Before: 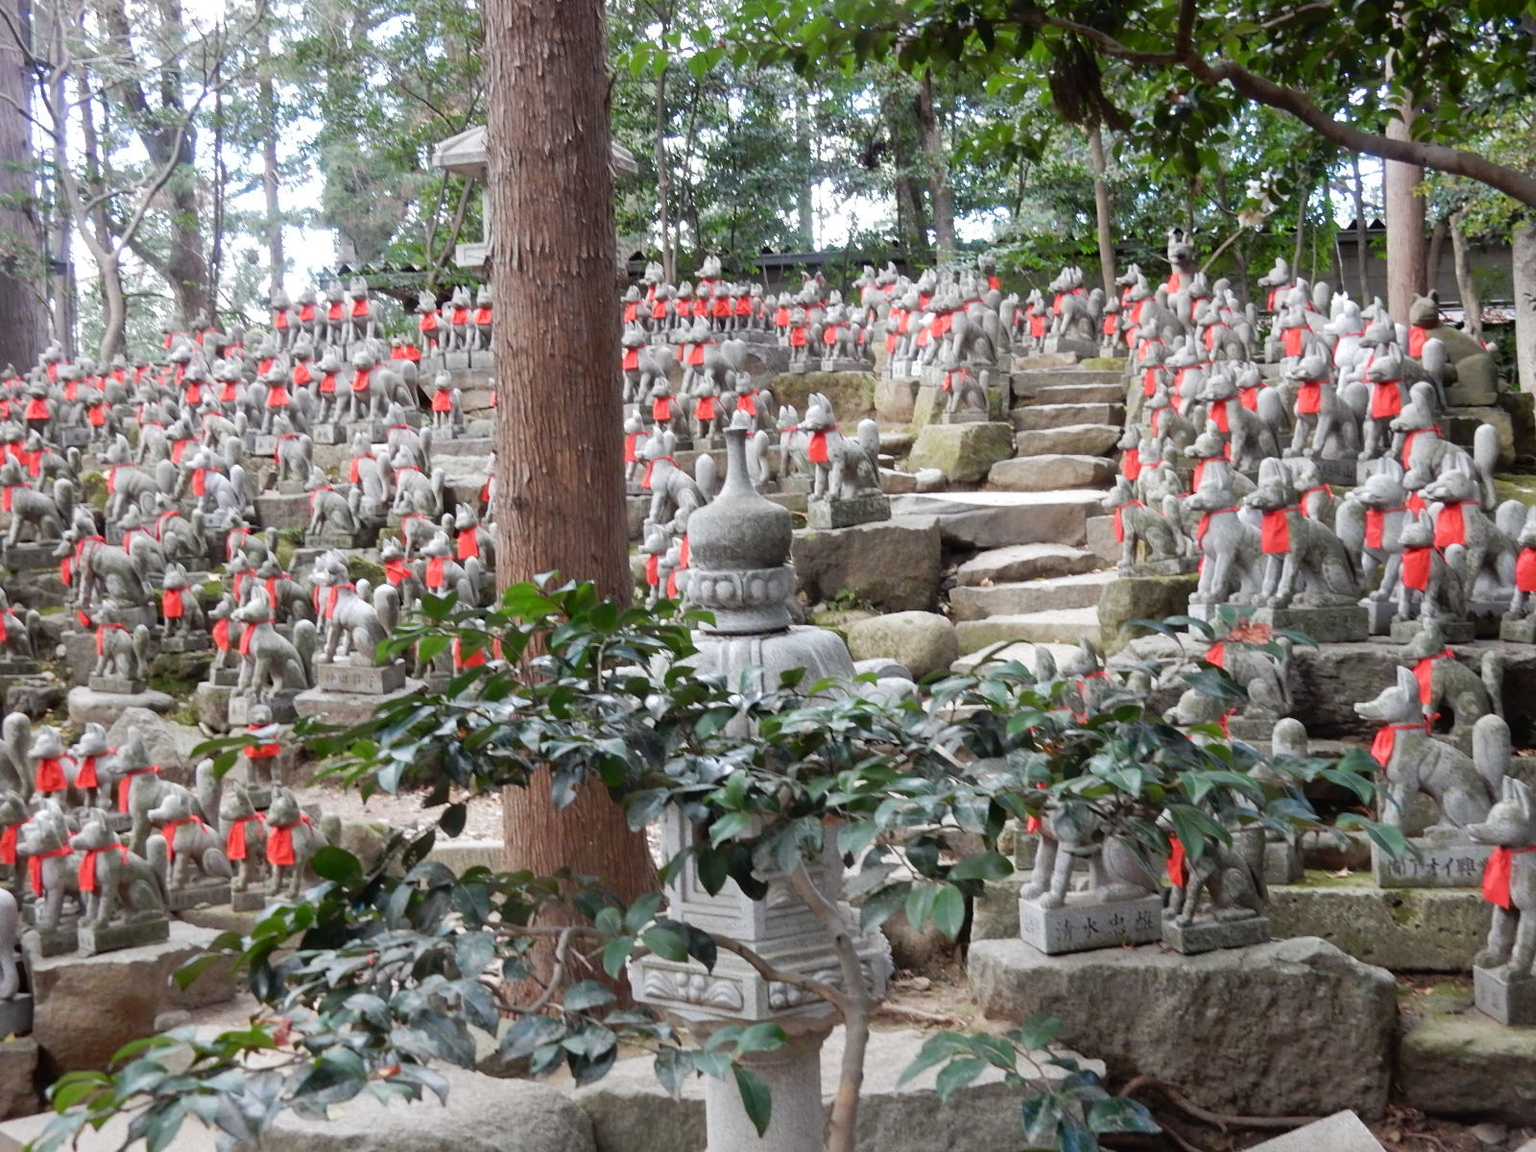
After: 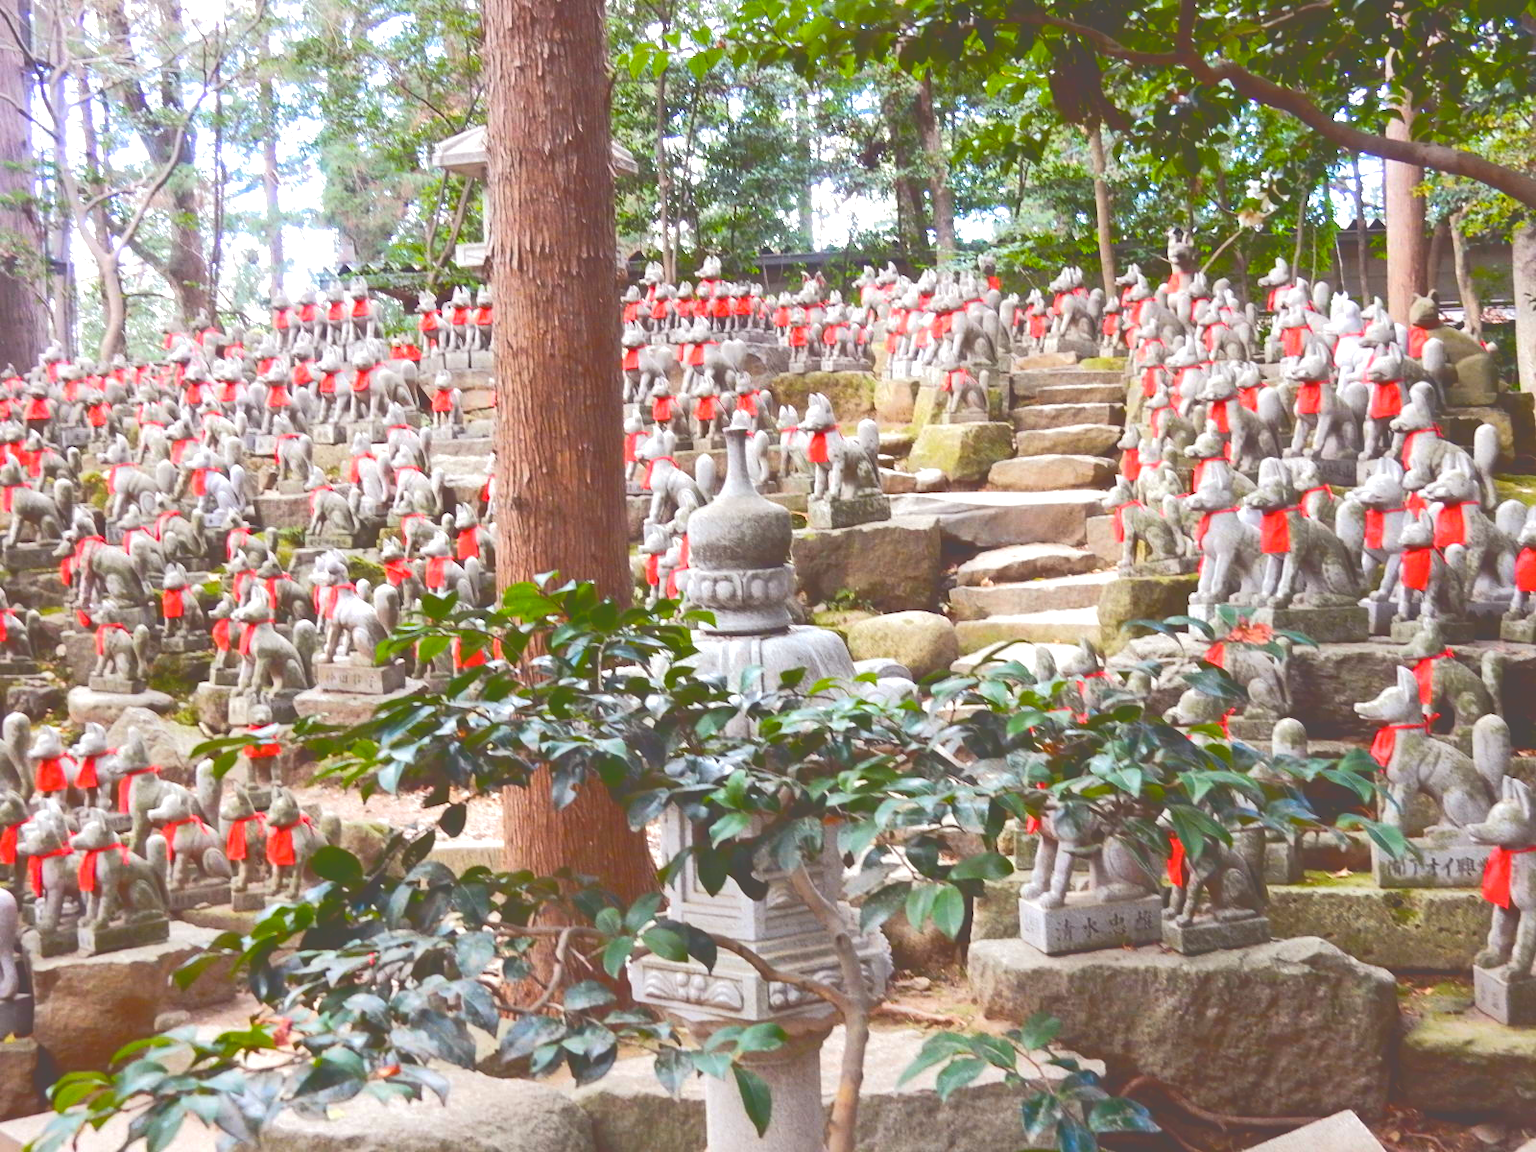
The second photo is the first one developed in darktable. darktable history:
color balance rgb: power › chroma 1.059%, power › hue 26.85°, linear chroma grading › shadows -8.424%, linear chroma grading › global chroma 9.814%, perceptual saturation grading › global saturation 0.922%, perceptual brilliance grading › global brilliance 12.367%, global vibrance 50.748%
tone curve: curves: ch0 [(0, 0) (0.003, 0.299) (0.011, 0.299) (0.025, 0.299) (0.044, 0.299) (0.069, 0.3) (0.1, 0.306) (0.136, 0.316) (0.177, 0.326) (0.224, 0.338) (0.277, 0.366) (0.335, 0.406) (0.399, 0.462) (0.468, 0.533) (0.543, 0.607) (0.623, 0.7) (0.709, 0.775) (0.801, 0.843) (0.898, 0.903) (1, 1)], color space Lab, independent channels, preserve colors none
